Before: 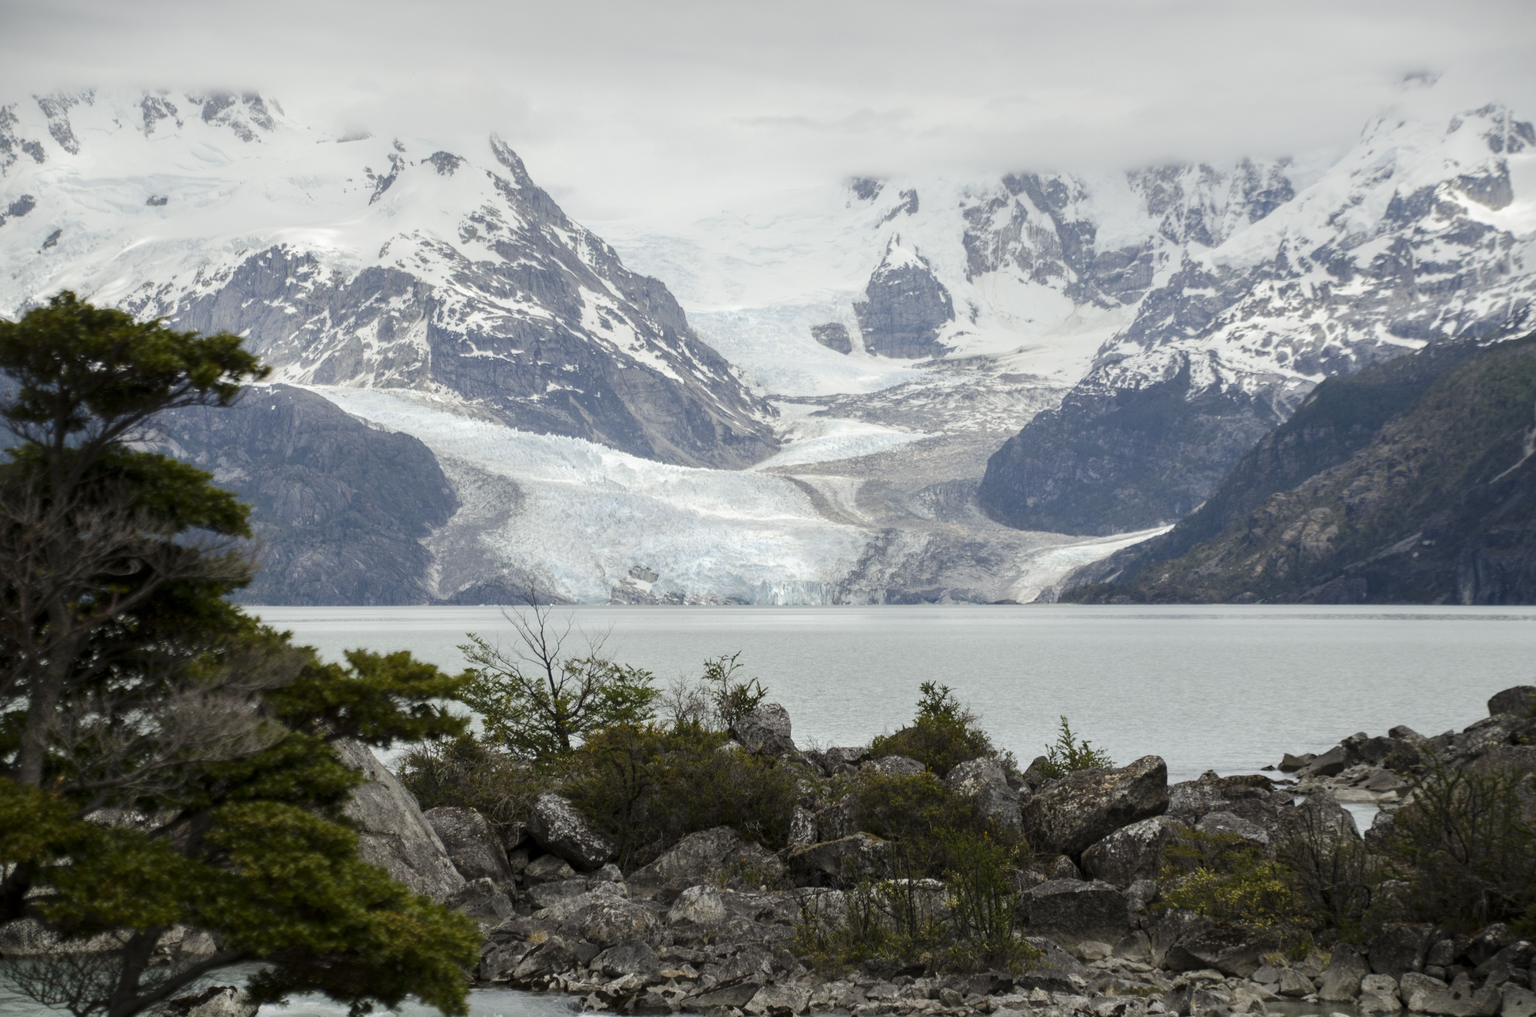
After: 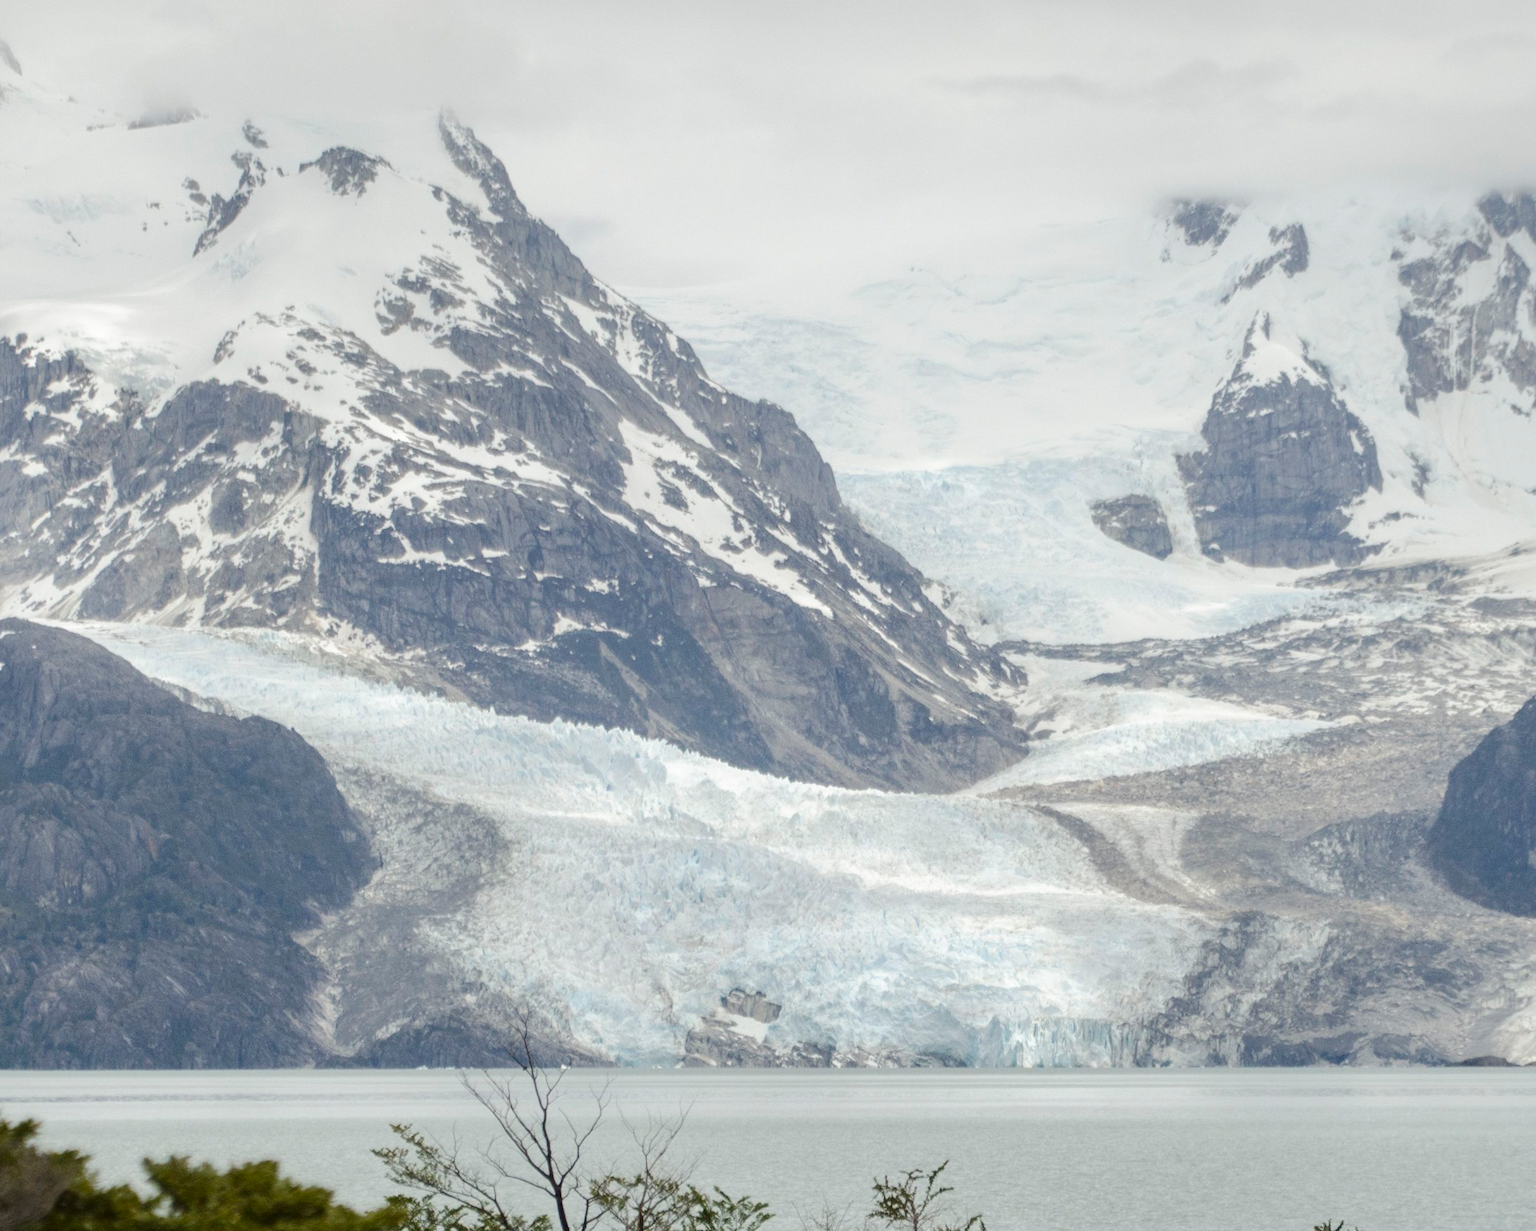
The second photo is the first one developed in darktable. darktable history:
crop: left 17.829%, top 7.793%, right 32.88%, bottom 32.525%
